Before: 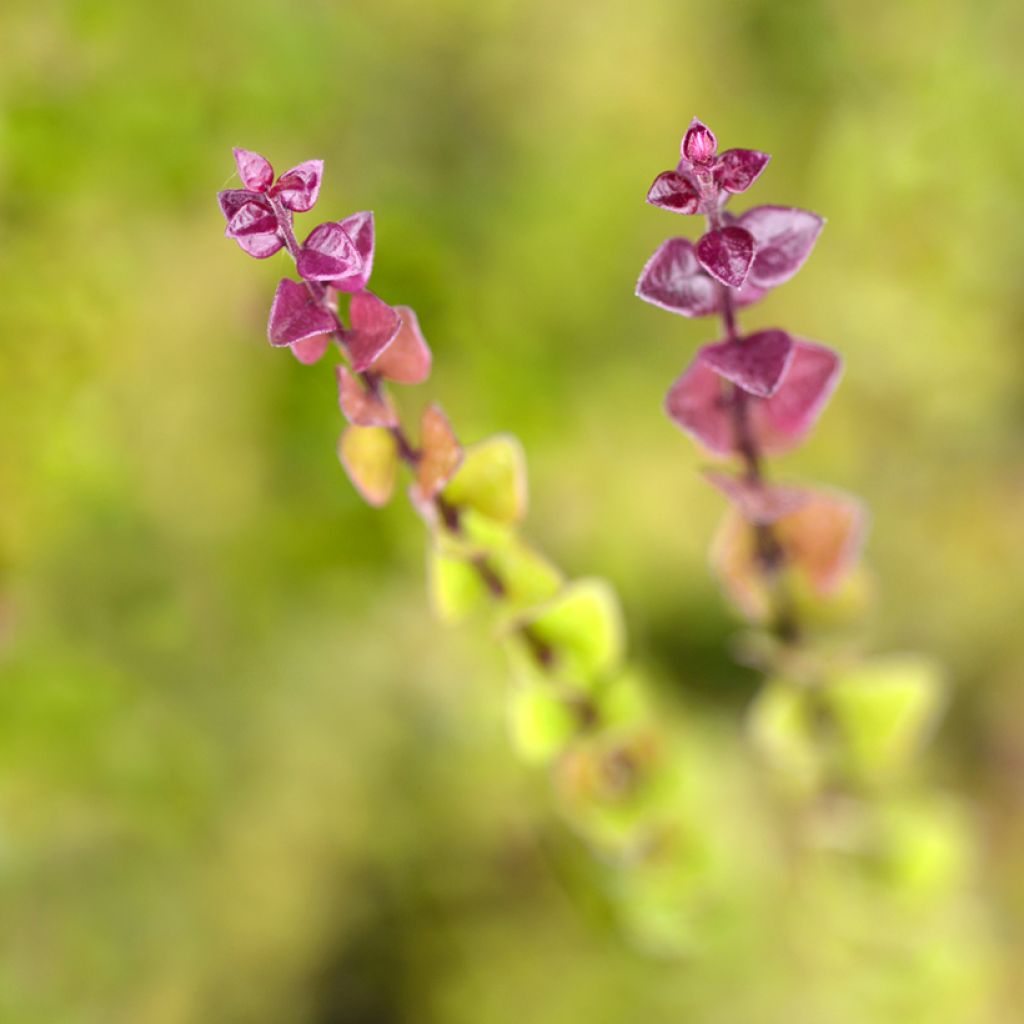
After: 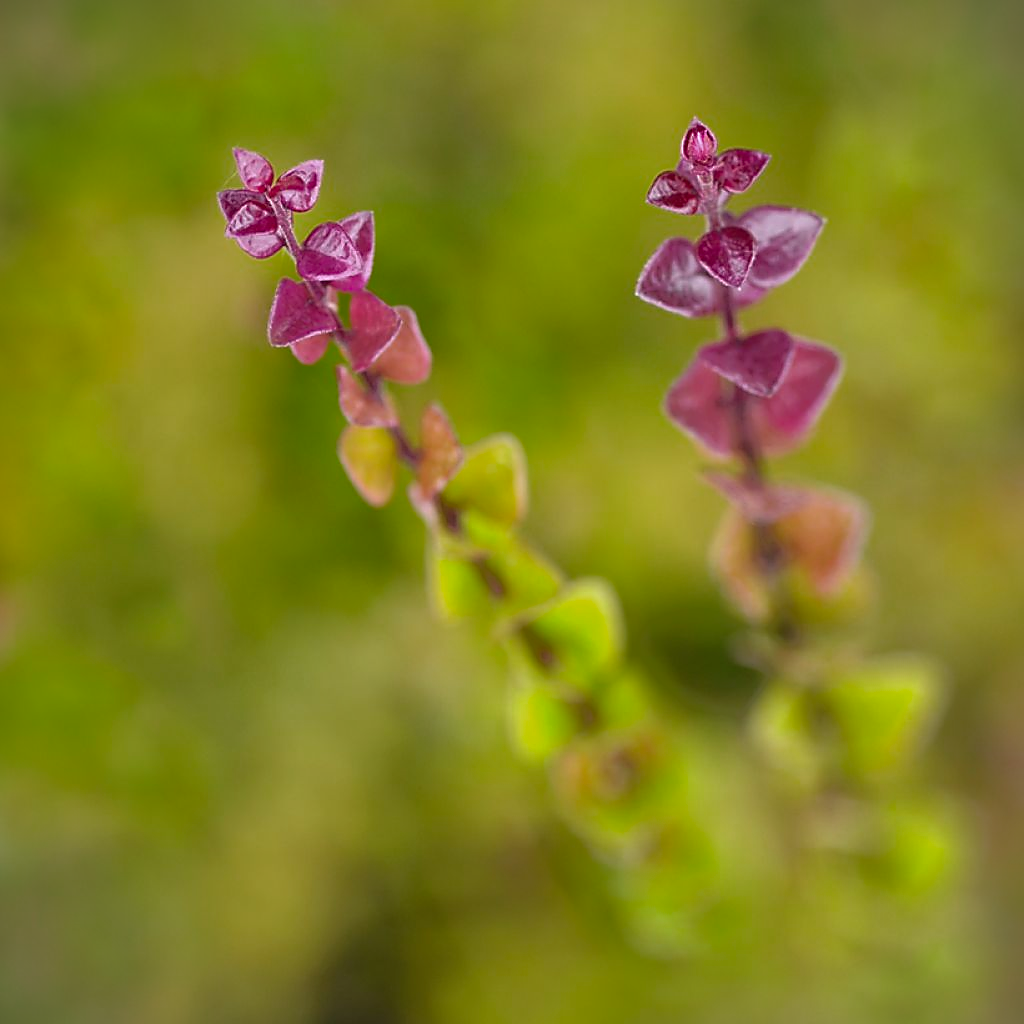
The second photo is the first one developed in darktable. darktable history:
shadows and highlights: shadows 39.8, highlights -59.87
sharpen: radius 1.402, amount 1.262, threshold 0.797
vignetting: fall-off start 100.02%, fall-off radius 65.1%, brightness -0.575, automatic ratio true, unbound false
color zones: curves: ch0 [(0, 0.425) (0.143, 0.422) (0.286, 0.42) (0.429, 0.419) (0.571, 0.419) (0.714, 0.42) (0.857, 0.422) (1, 0.425)]
